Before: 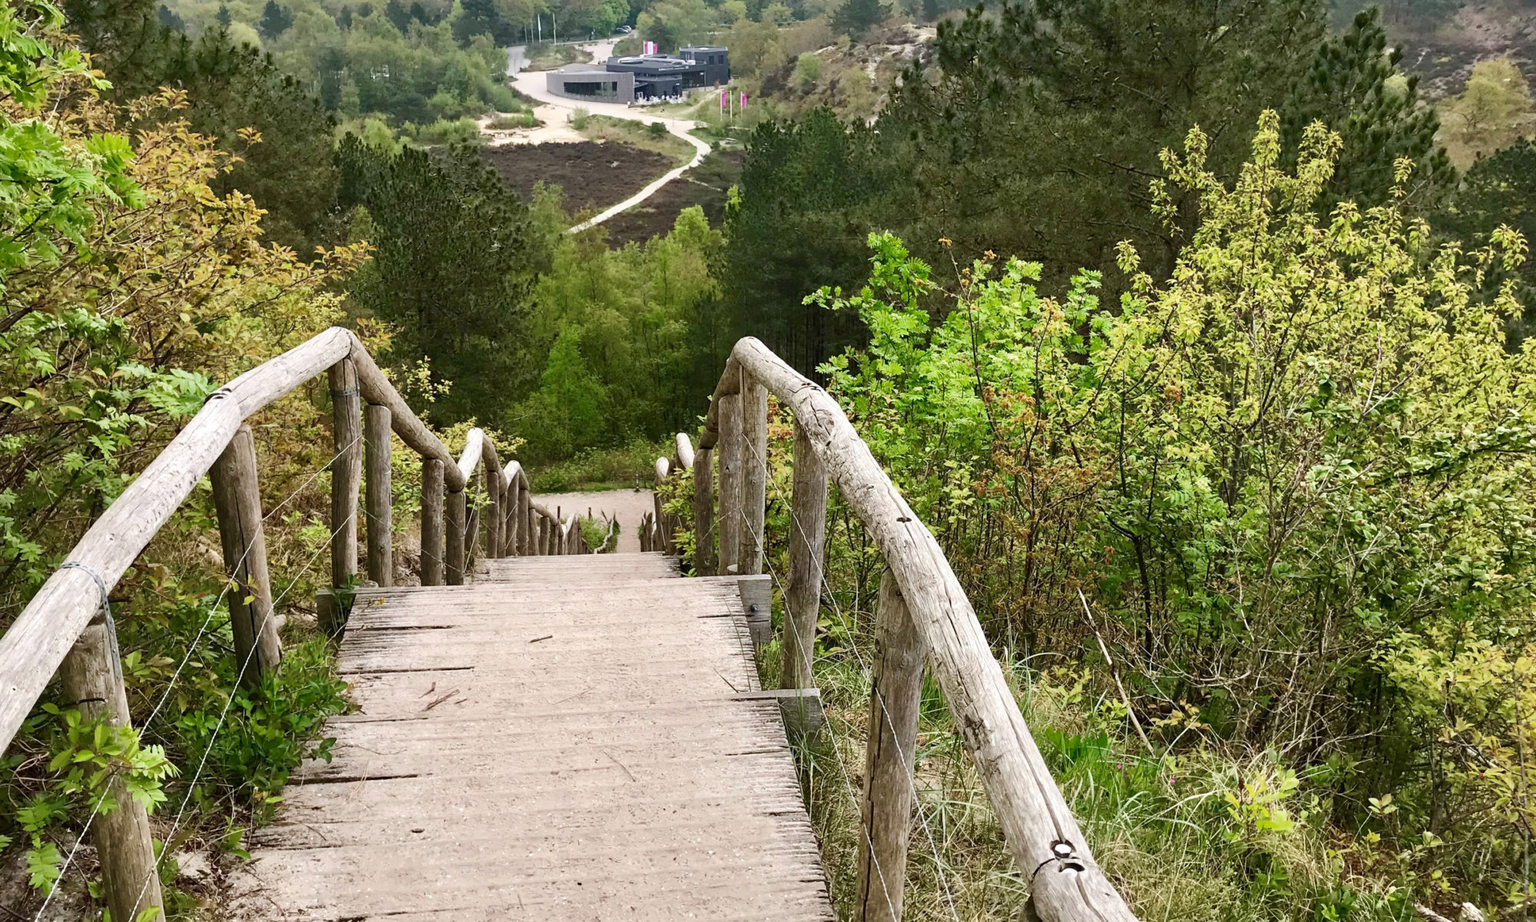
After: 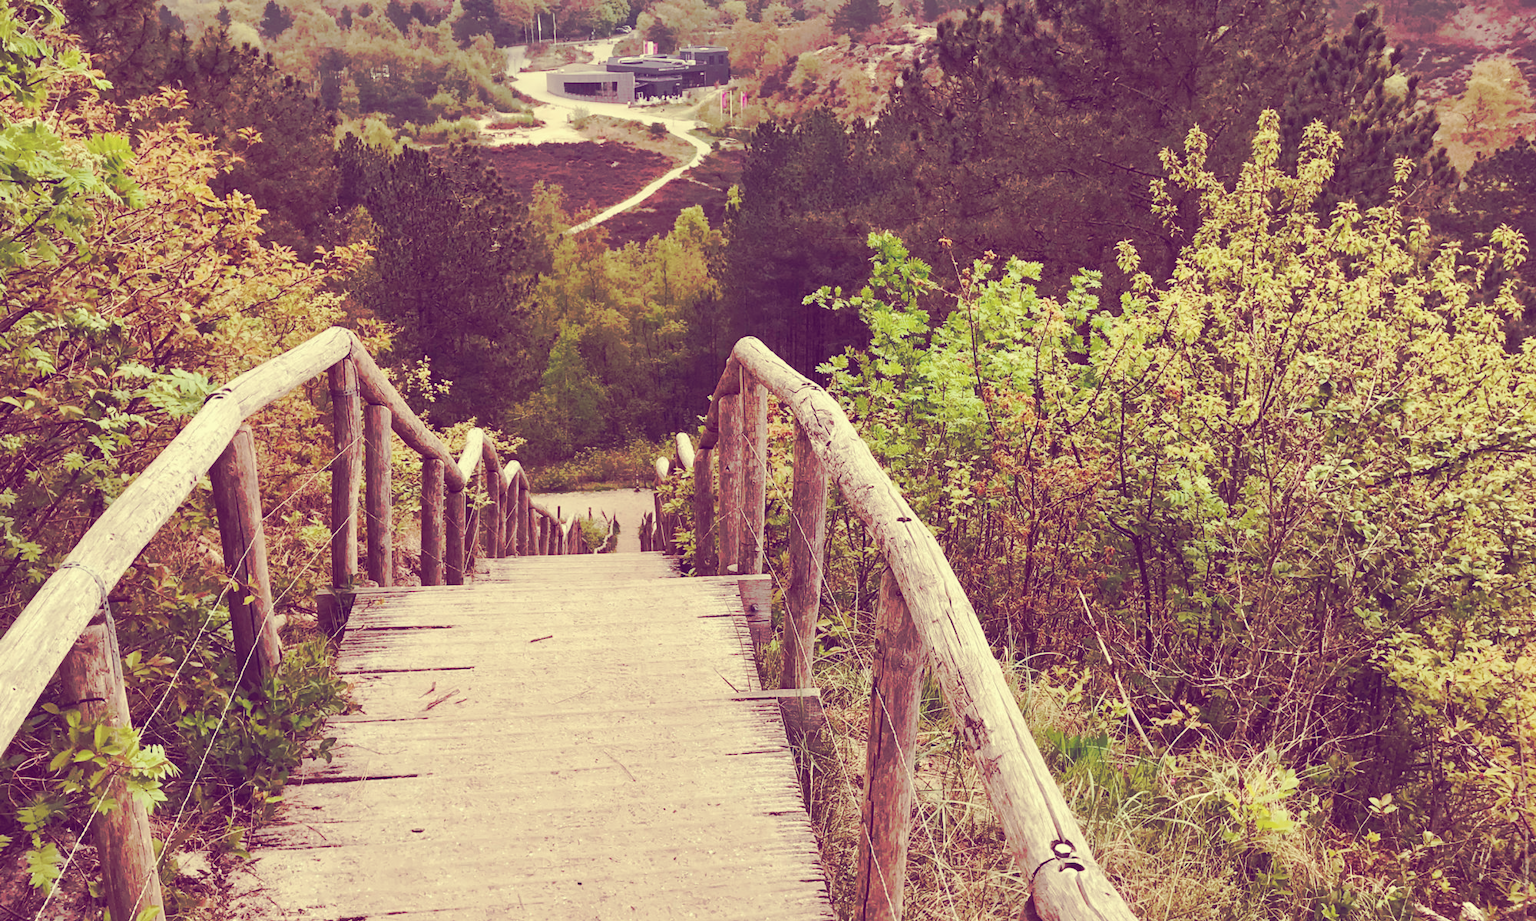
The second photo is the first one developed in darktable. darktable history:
tone curve: curves: ch0 [(0, 0) (0.003, 0.003) (0.011, 0.011) (0.025, 0.024) (0.044, 0.043) (0.069, 0.068) (0.1, 0.098) (0.136, 0.133) (0.177, 0.174) (0.224, 0.22) (0.277, 0.271) (0.335, 0.328) (0.399, 0.391) (0.468, 0.458) (0.543, 0.602) (0.623, 0.672) (0.709, 0.747) (0.801, 0.826) (0.898, 0.911) (1, 1)], preserve colors none
color look up table: target L [95.09, 94.53, 88.98, 86.71, 83.78, 81.09, 78.47, 76.79, 73.55, 62.99, 61.99, 60.84, 52.72, 32.64, 19.11, 200, 83.29, 67.98, 52.37, 52.11, 55.55, 49.95, 44.86, 44.71, 30.78, 18.67, 93.53, 77.07, 77.31, 61.84, 61.65, 57.05, 54.98, 49.56, 43.78, 45.58, 37.8, 31.52, 25.31, 31.08, 28.02, 21.62, 18.26, 89.5, 73.73, 69.84, 57.88, 41.89, 37.96], target a [-11.22, -14.74, -33.93, -67.93, -60.37, -1.185, -17.74, 3.258, -47.26, -44.33, -10.1, -11.38, -28.81, 16.16, 21.32, 0, 4.052, 39.86, 79.8, 78.31, 19.99, 27.49, 69.92, 56.61, 50.8, 40.58, -1.047, 29.81, 10.6, 69.82, 27.86, 8.237, 21.69, -1.92, 67.23, 47.66, 63.89, 16.61, 39.4, 34.05, 50.1, 45.66, 34.72, -22.55, -5.292, -34.14, -28.36, -3.951, 10.16], target b [46.2, 64.91, 24.8, 57.28, 34.65, 28.3, 29.36, 44.7, 16.52, 33.83, 44.24, 27.47, 11.92, 3.477, -18.65, 0, 63.08, 30.57, 3.687, 35.14, 37.99, 8.388, 1.641, 23.97, 6.562, -16.89, 26.02, 10.75, 4.549, -19.2, -17.65, -20.05, -8.476, -39.49, -47.77, -3.004, -29.77, -40.79, -60.66, -15.28, -13.84, -42.11, -30.67, 18.66, 4.856, -5.893, -4.587, -23.9, -10.15], num patches 49
